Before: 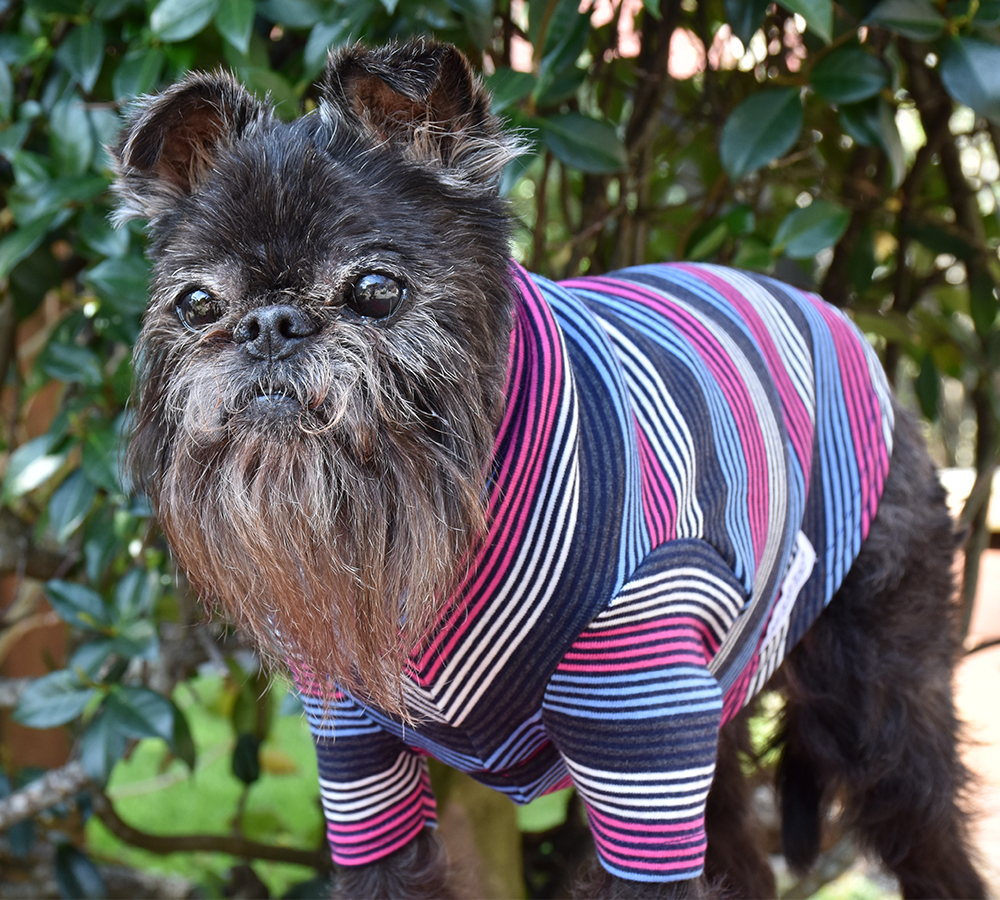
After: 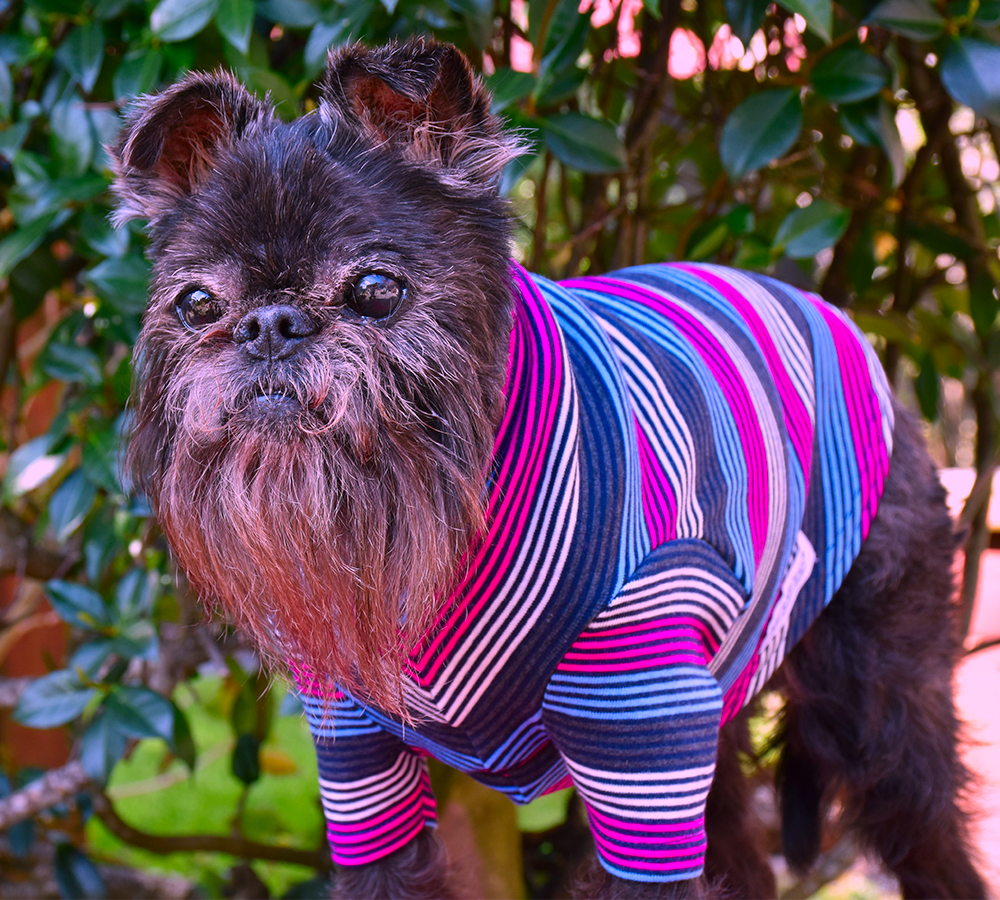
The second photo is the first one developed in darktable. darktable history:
color correction: highlights a* 19.5, highlights b* -11.53, saturation 1.69
shadows and highlights: radius 121.13, shadows 21.4, white point adjustment -9.72, highlights -14.39, soften with gaussian
